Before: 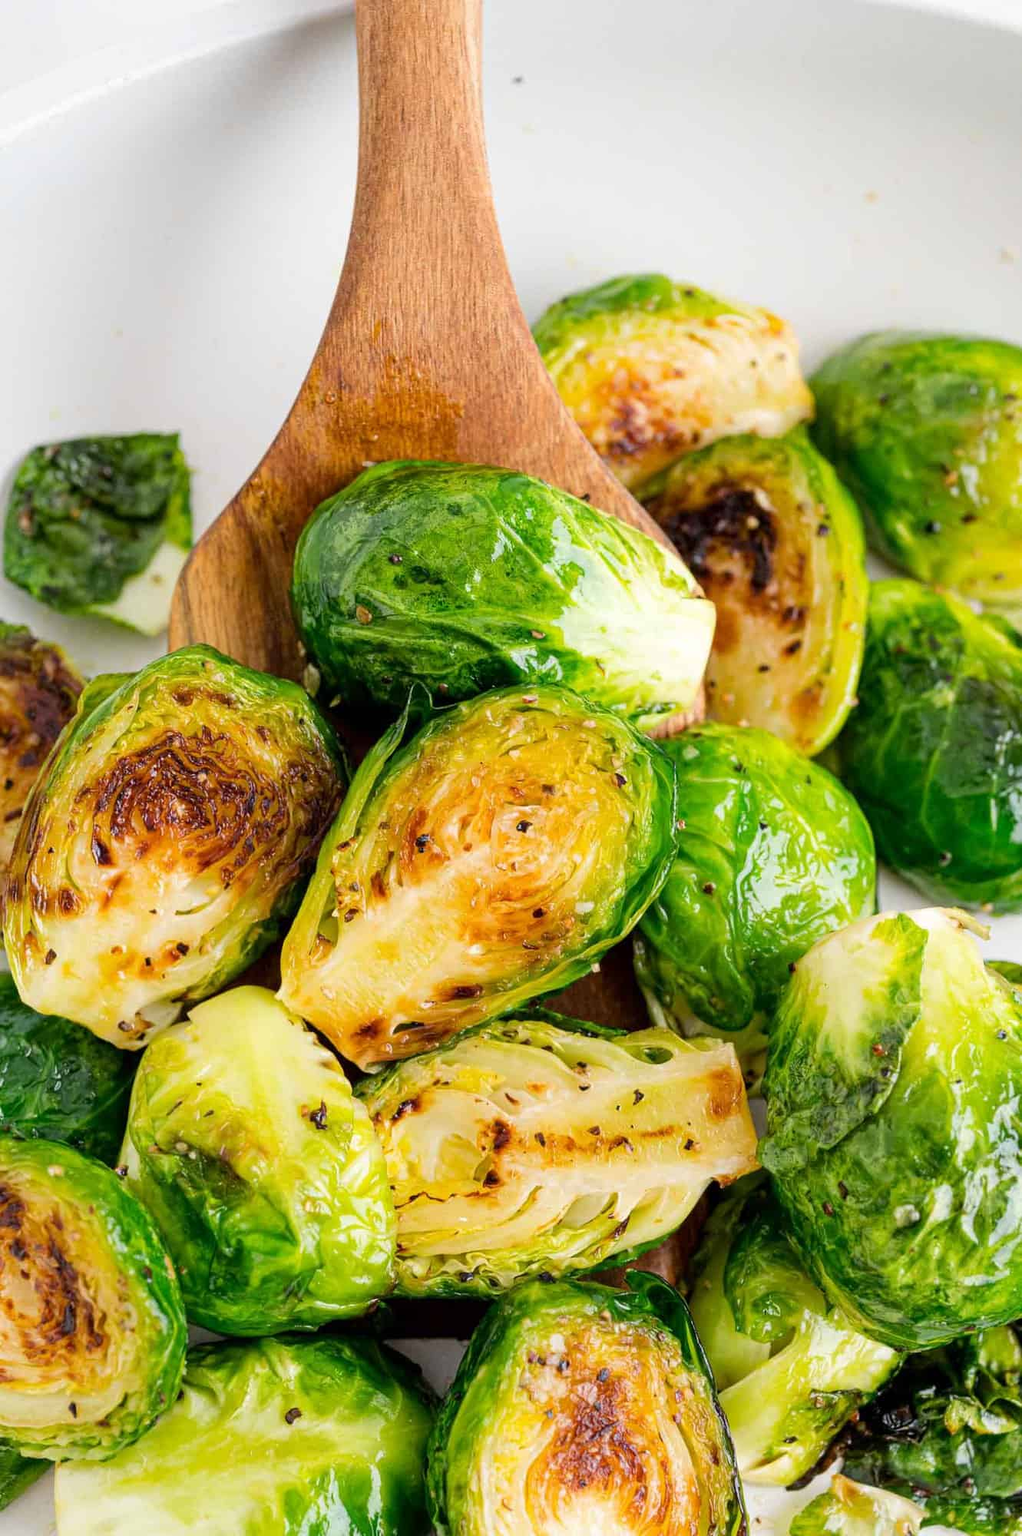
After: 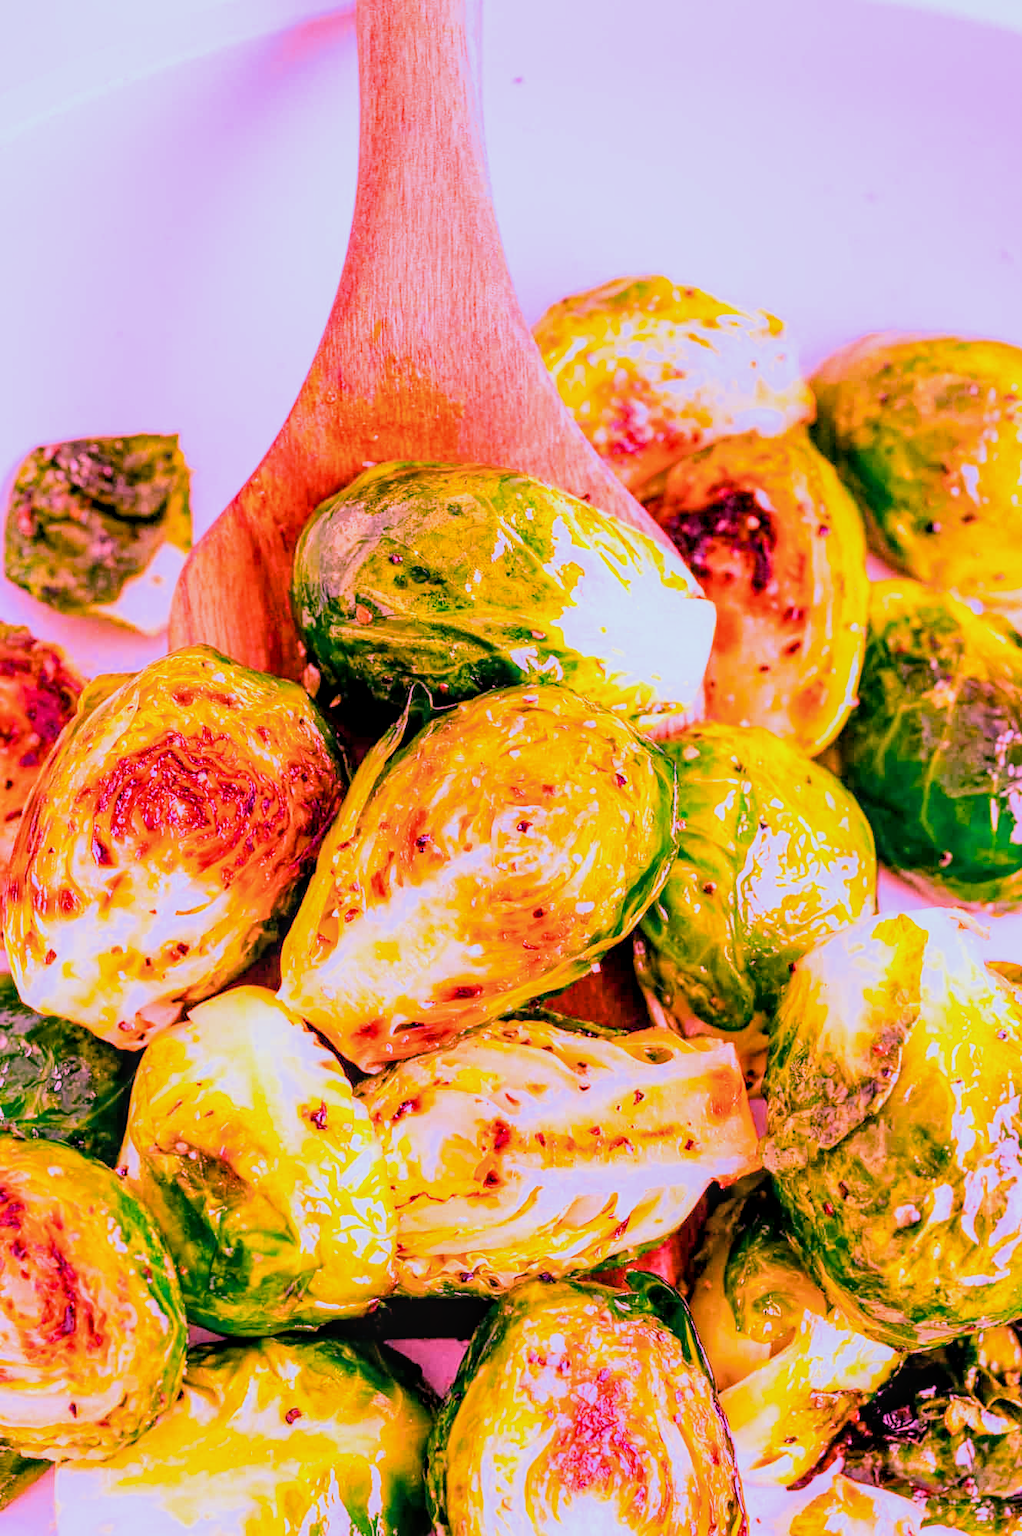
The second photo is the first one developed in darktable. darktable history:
white balance: red 2.229, blue 1.46
color calibration "scene-referred default": x 0.37, y 0.382, temperature 4313.32 K
filmic rgb "scene-referred default": black relative exposure -7.65 EV, white relative exposure 4.56 EV, hardness 3.61
local contrast: on, module defaults
raw chromatic aberrations: on, module defaults
color balance rgb: perceptual saturation grading › global saturation 25%, global vibrance 20%
exposure: black level correction 0.001, exposure 0.5 EV, compensate exposure bias true, compensate highlight preservation false
highlight reconstruction: method reconstruct color, iterations 1, diameter of reconstruction 64 px
hot pixels: on, module defaults
lens correction: scale 1.01, crop 1, focal 85, aperture 2.8, distance 10.02, camera "Canon EOS RP", lens "Canon RF 85mm F2 MACRO IS STM"
tone equalizer "mask blending: all purposes": on, module defaults
raw denoise: x [[0, 0.25, 0.5, 0.75, 1] ×4]
